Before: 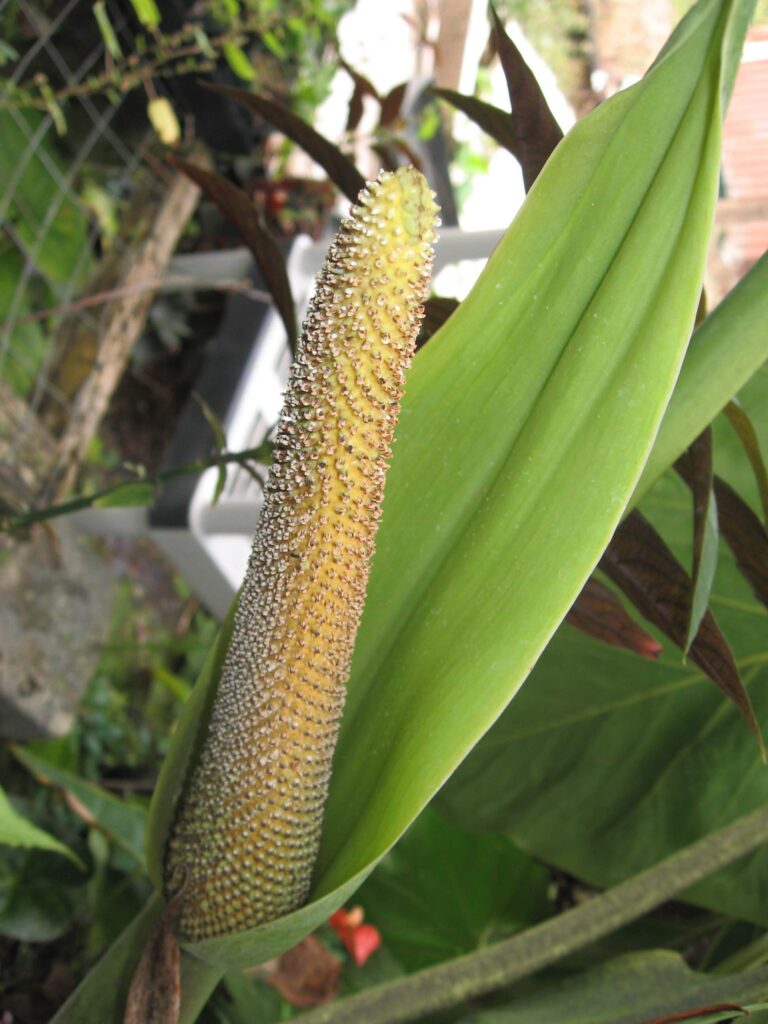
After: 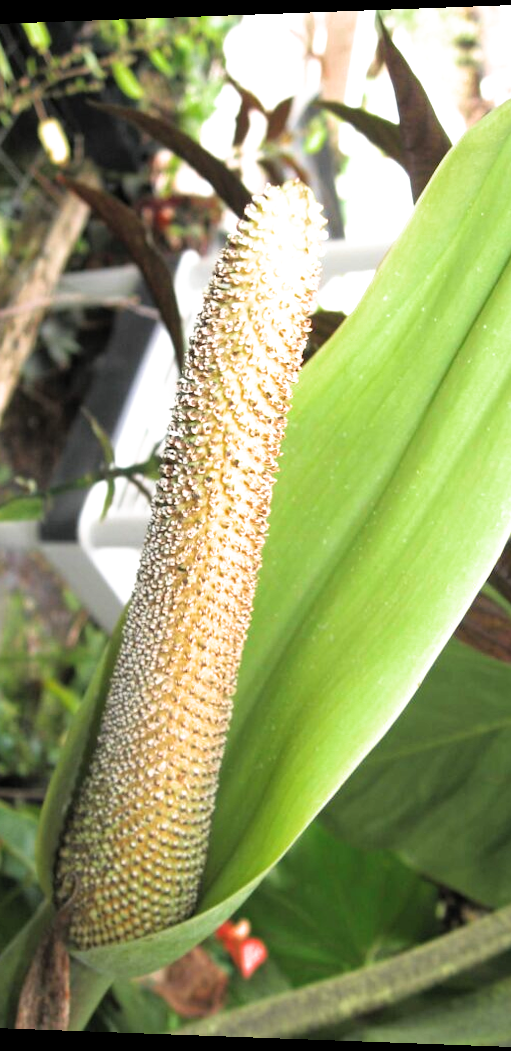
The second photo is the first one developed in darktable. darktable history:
rotate and perspective: lens shift (horizontal) -0.055, automatic cropping off
filmic rgb: black relative exposure -12.8 EV, white relative exposure 2.8 EV, threshold 3 EV, target black luminance 0%, hardness 8.54, latitude 70.41%, contrast 1.133, shadows ↔ highlights balance -0.395%, color science v4 (2020), enable highlight reconstruction true
exposure: black level correction 0, exposure 0.9 EV, compensate highlight preservation false
crop and rotate: left 13.537%, right 19.796%
